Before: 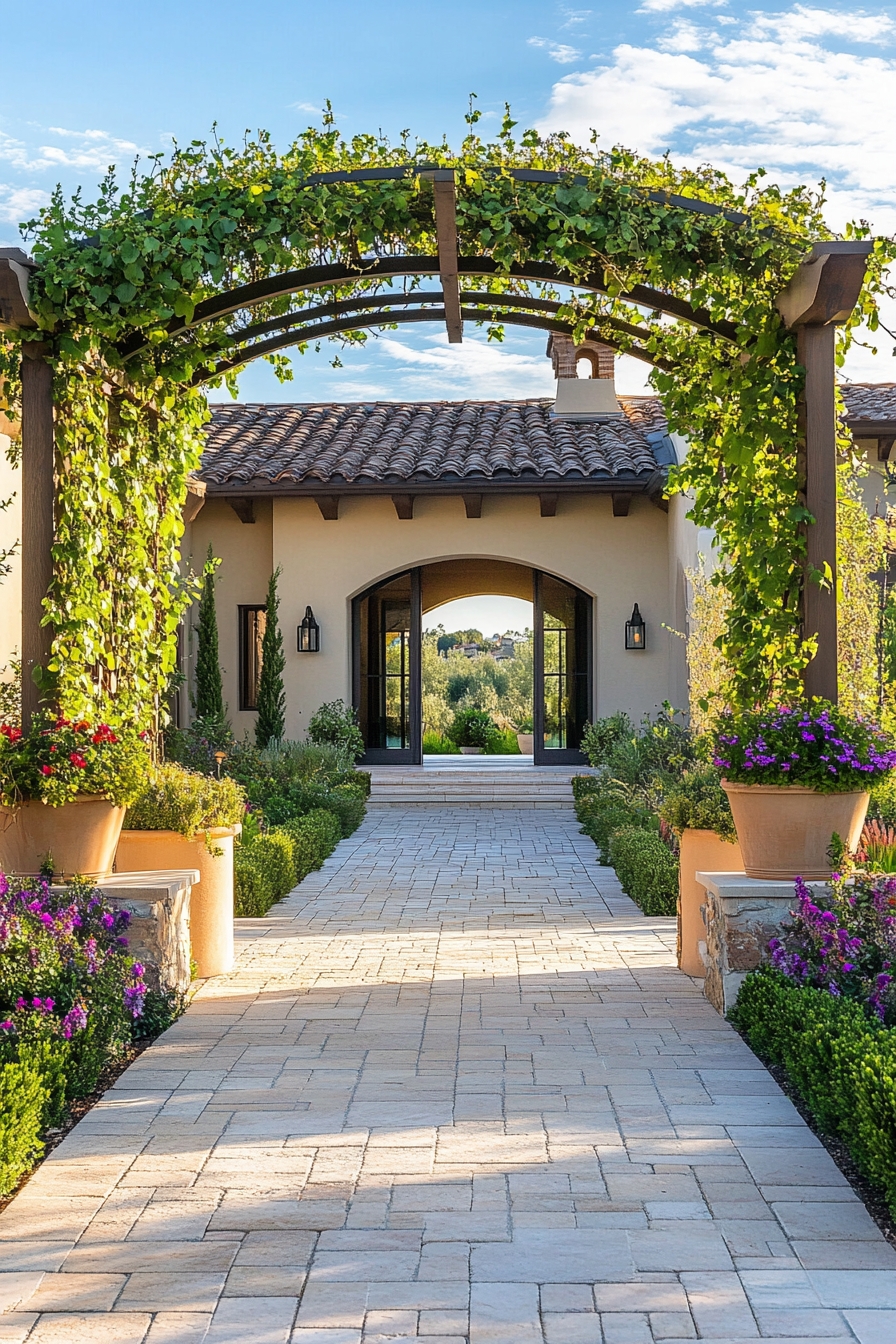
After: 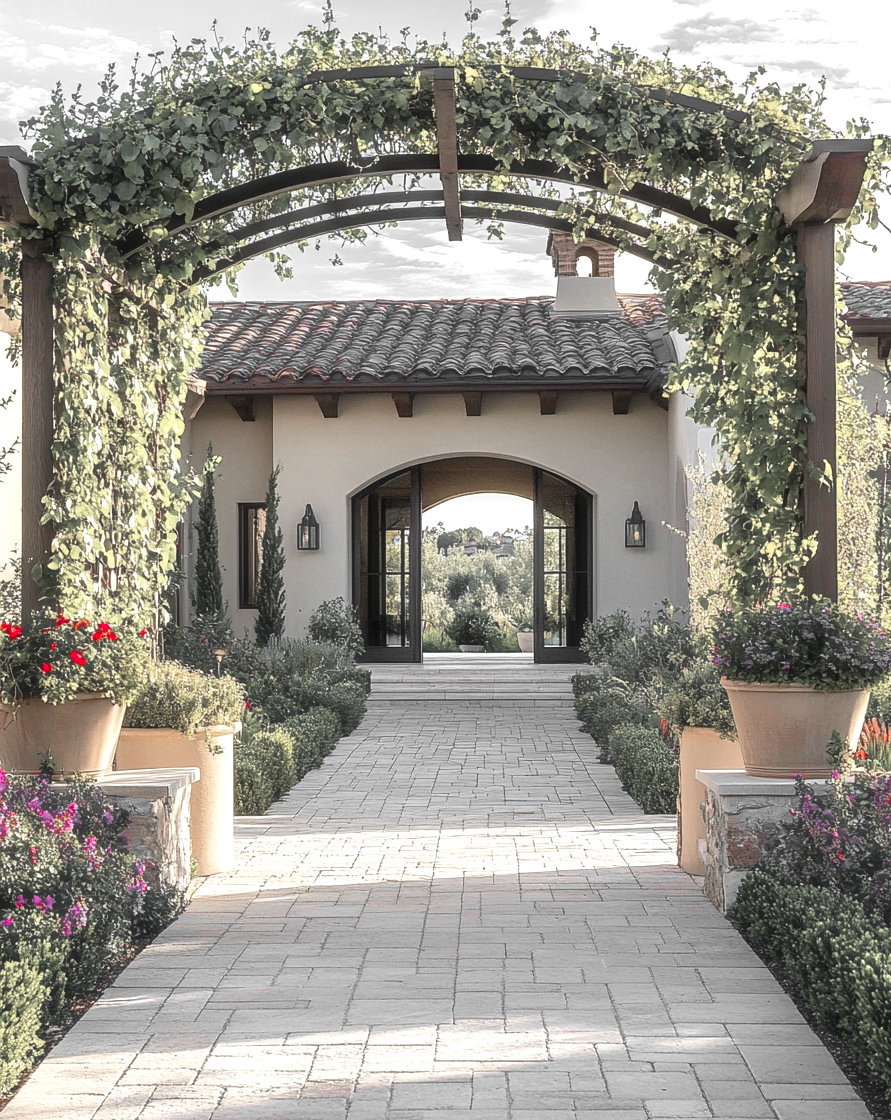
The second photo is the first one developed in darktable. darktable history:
color zones: curves: ch1 [(0, 0.831) (0.08, 0.771) (0.157, 0.268) (0.241, 0.207) (0.562, -0.005) (0.714, -0.013) (0.876, 0.01) (1, 0.831)]
haze removal: strength -0.1, adaptive false
exposure: black level correction 0, exposure 0.3 EV, compensate highlight preservation false
crop: top 7.625%, bottom 8.027%
